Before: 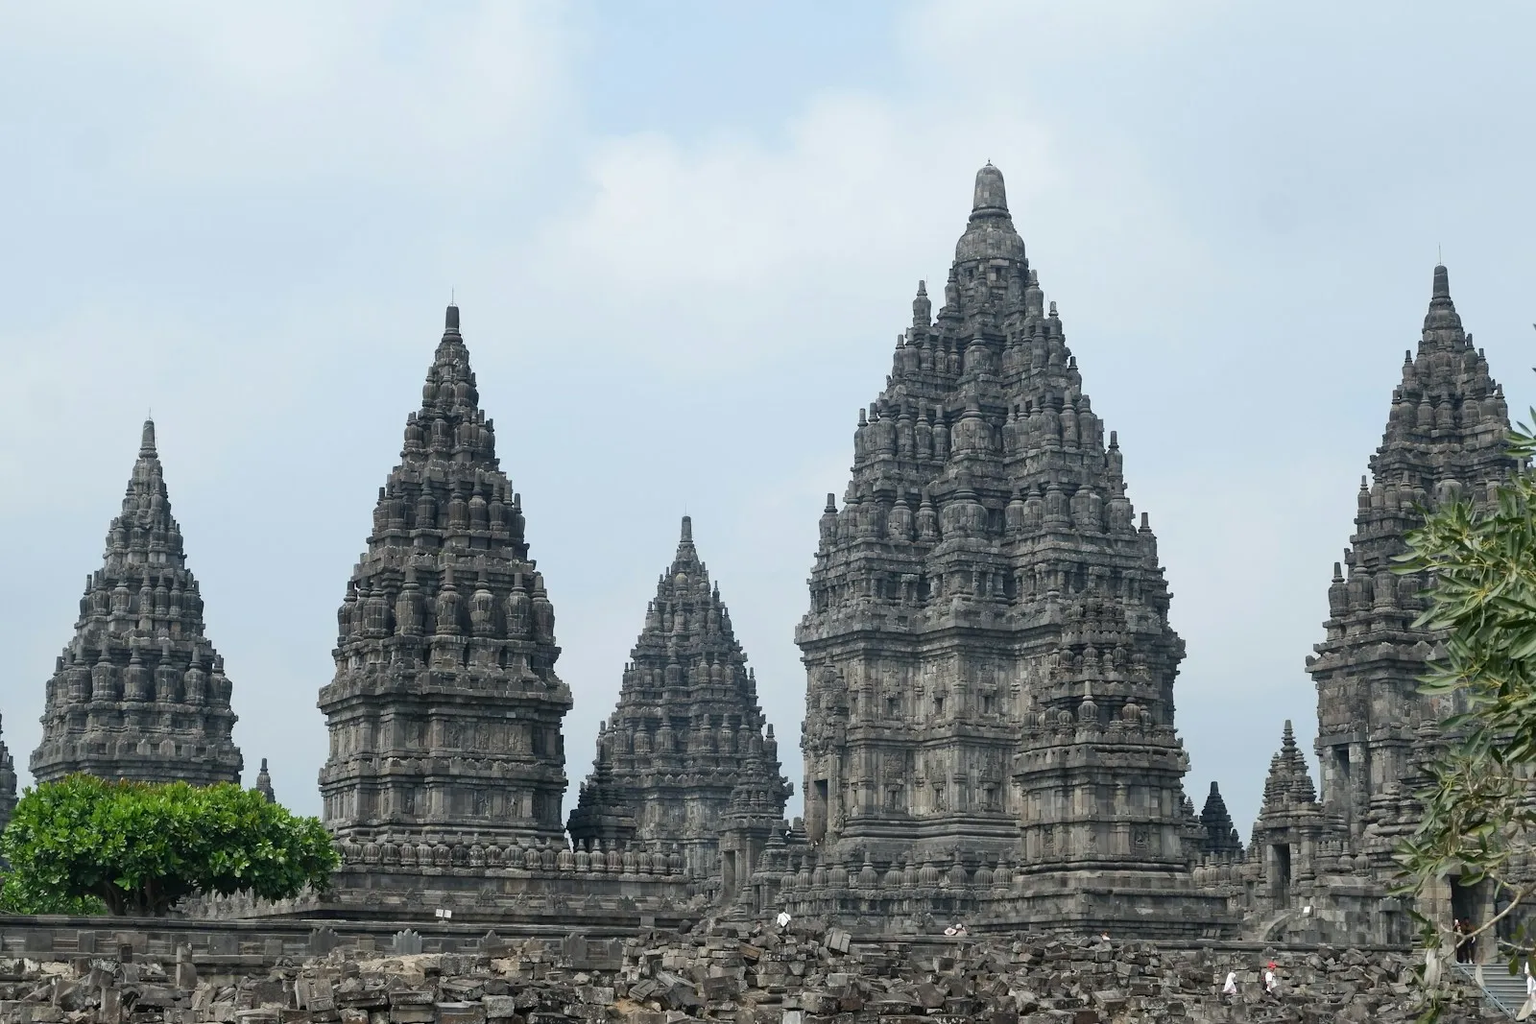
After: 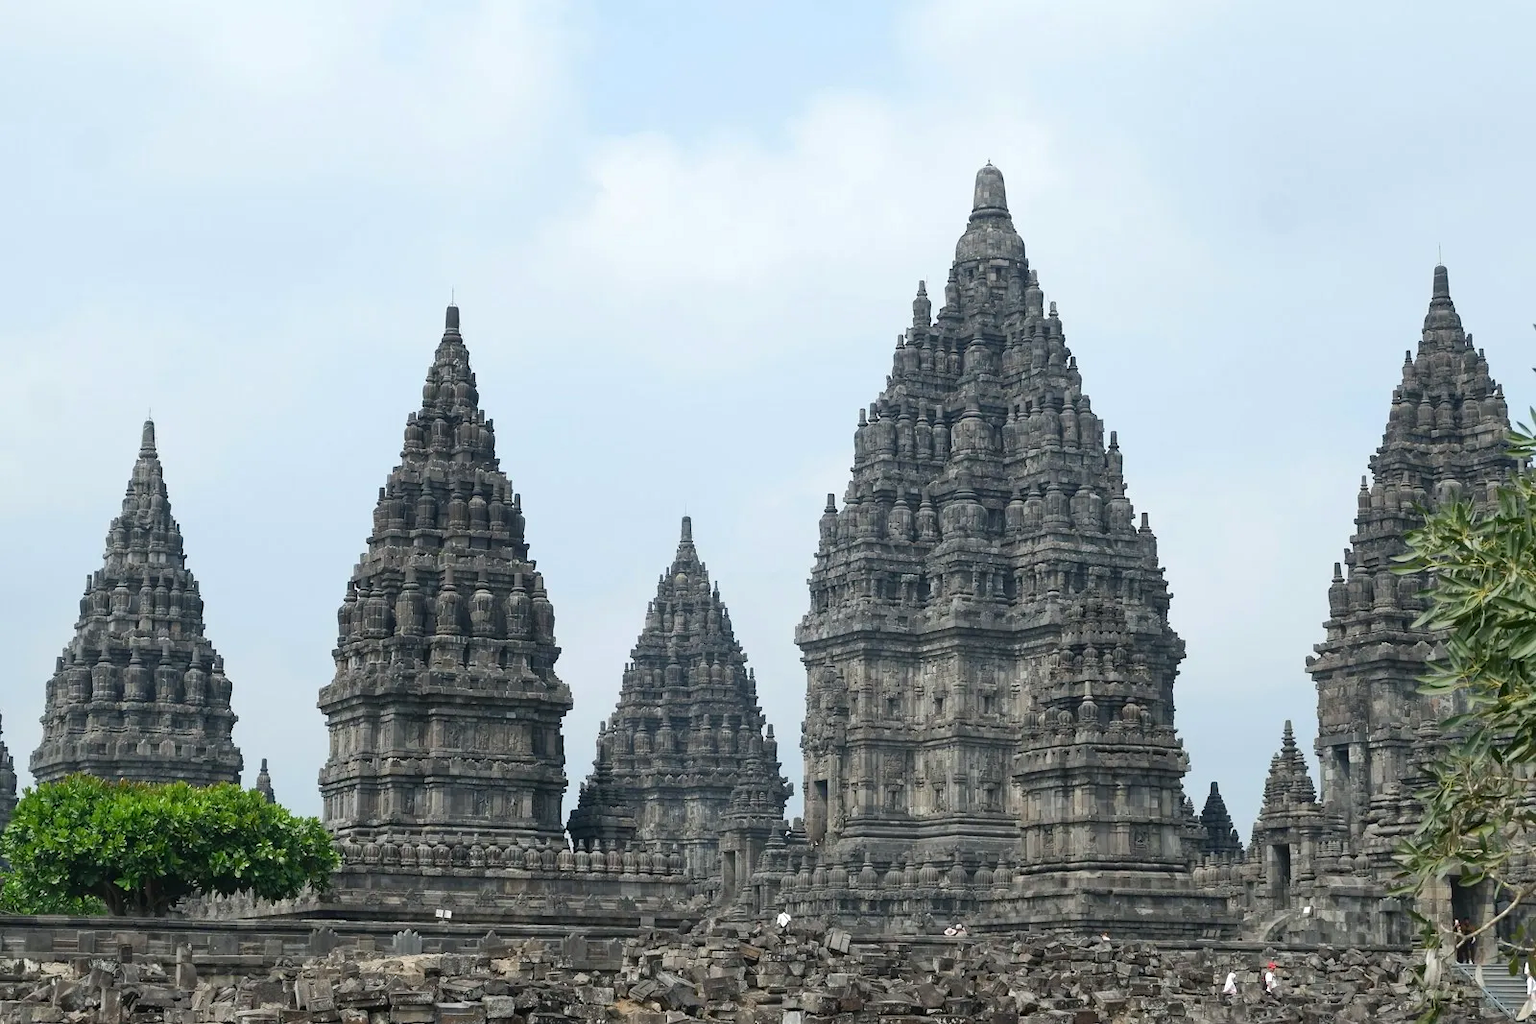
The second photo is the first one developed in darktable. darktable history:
exposure: exposure 0.2 EV, compensate highlight preservation false
contrast brightness saturation: contrast -0.023, brightness -0.014, saturation 0.04
